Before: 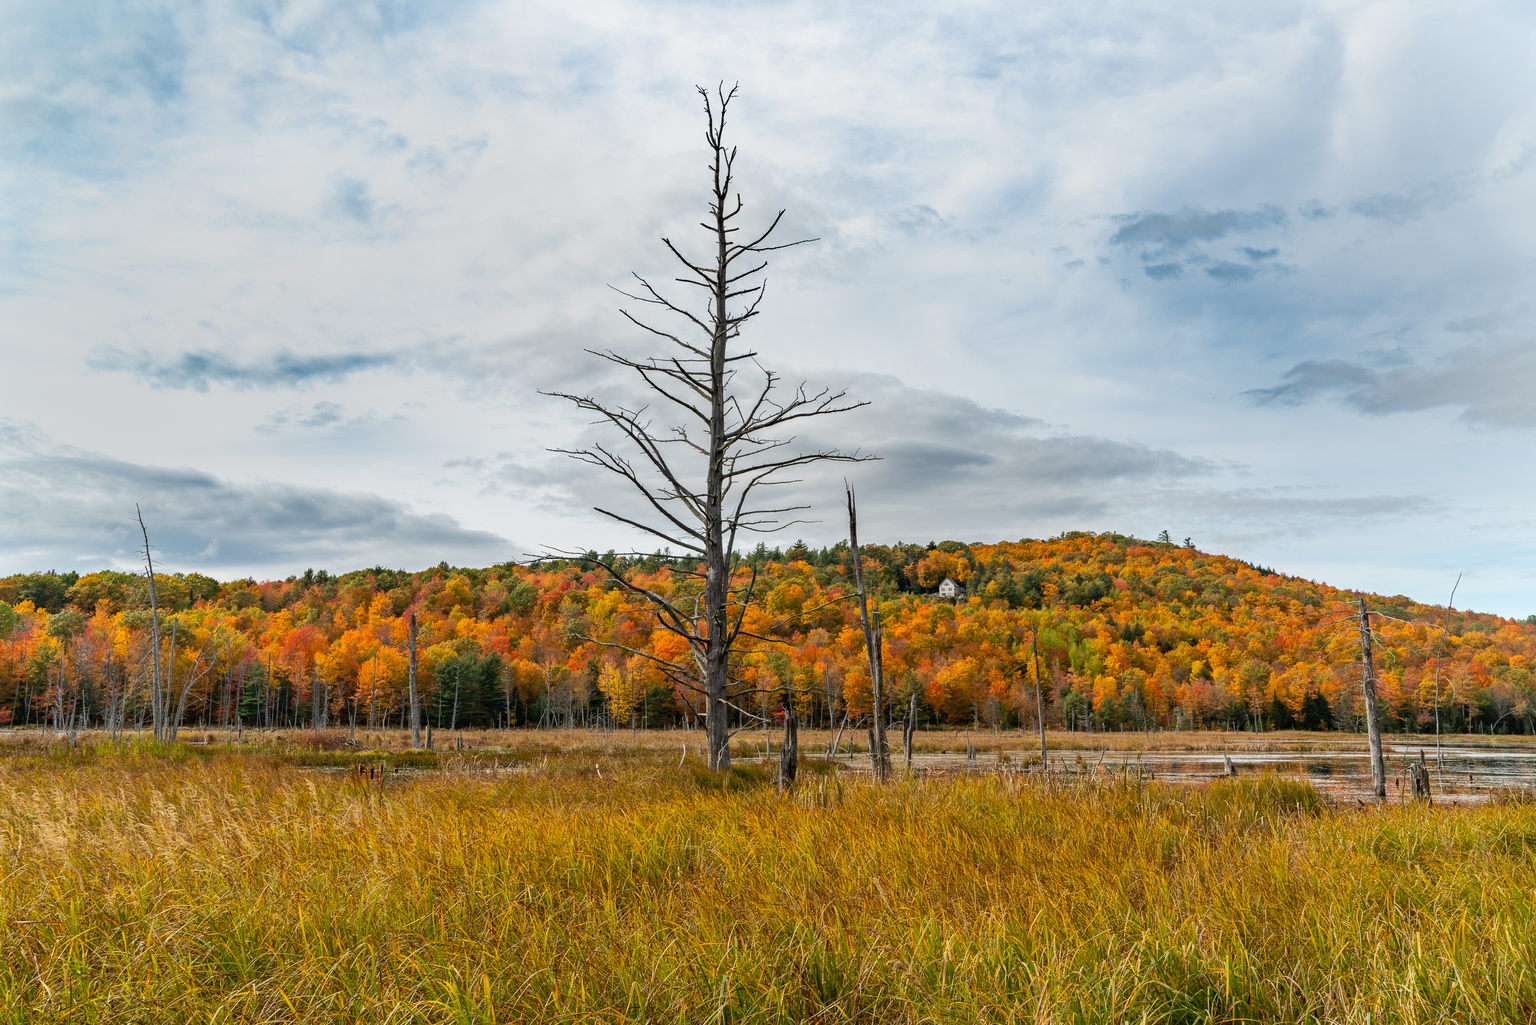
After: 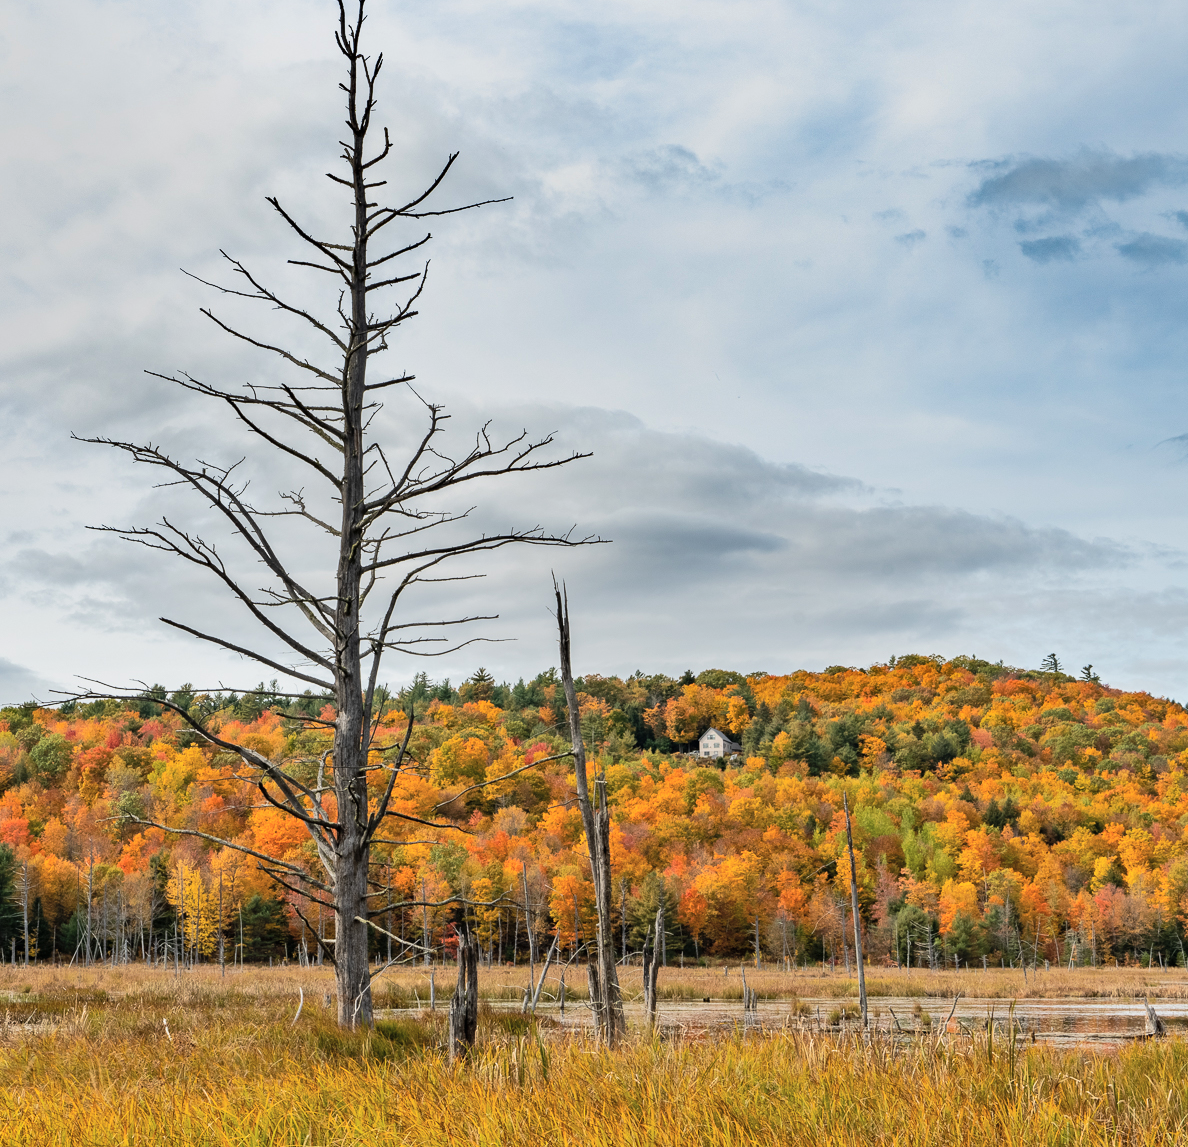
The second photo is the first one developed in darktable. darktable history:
local contrast: mode bilateral grid, contrast 100, coarseness 99, detail 96%, midtone range 0.2
crop: left 32.005%, top 10.986%, right 18.455%, bottom 17.346%
shadows and highlights: soften with gaussian
tone curve: curves: ch0 [(0, 0) (0.526, 0.642) (1, 1)], color space Lab, independent channels, preserve colors none
